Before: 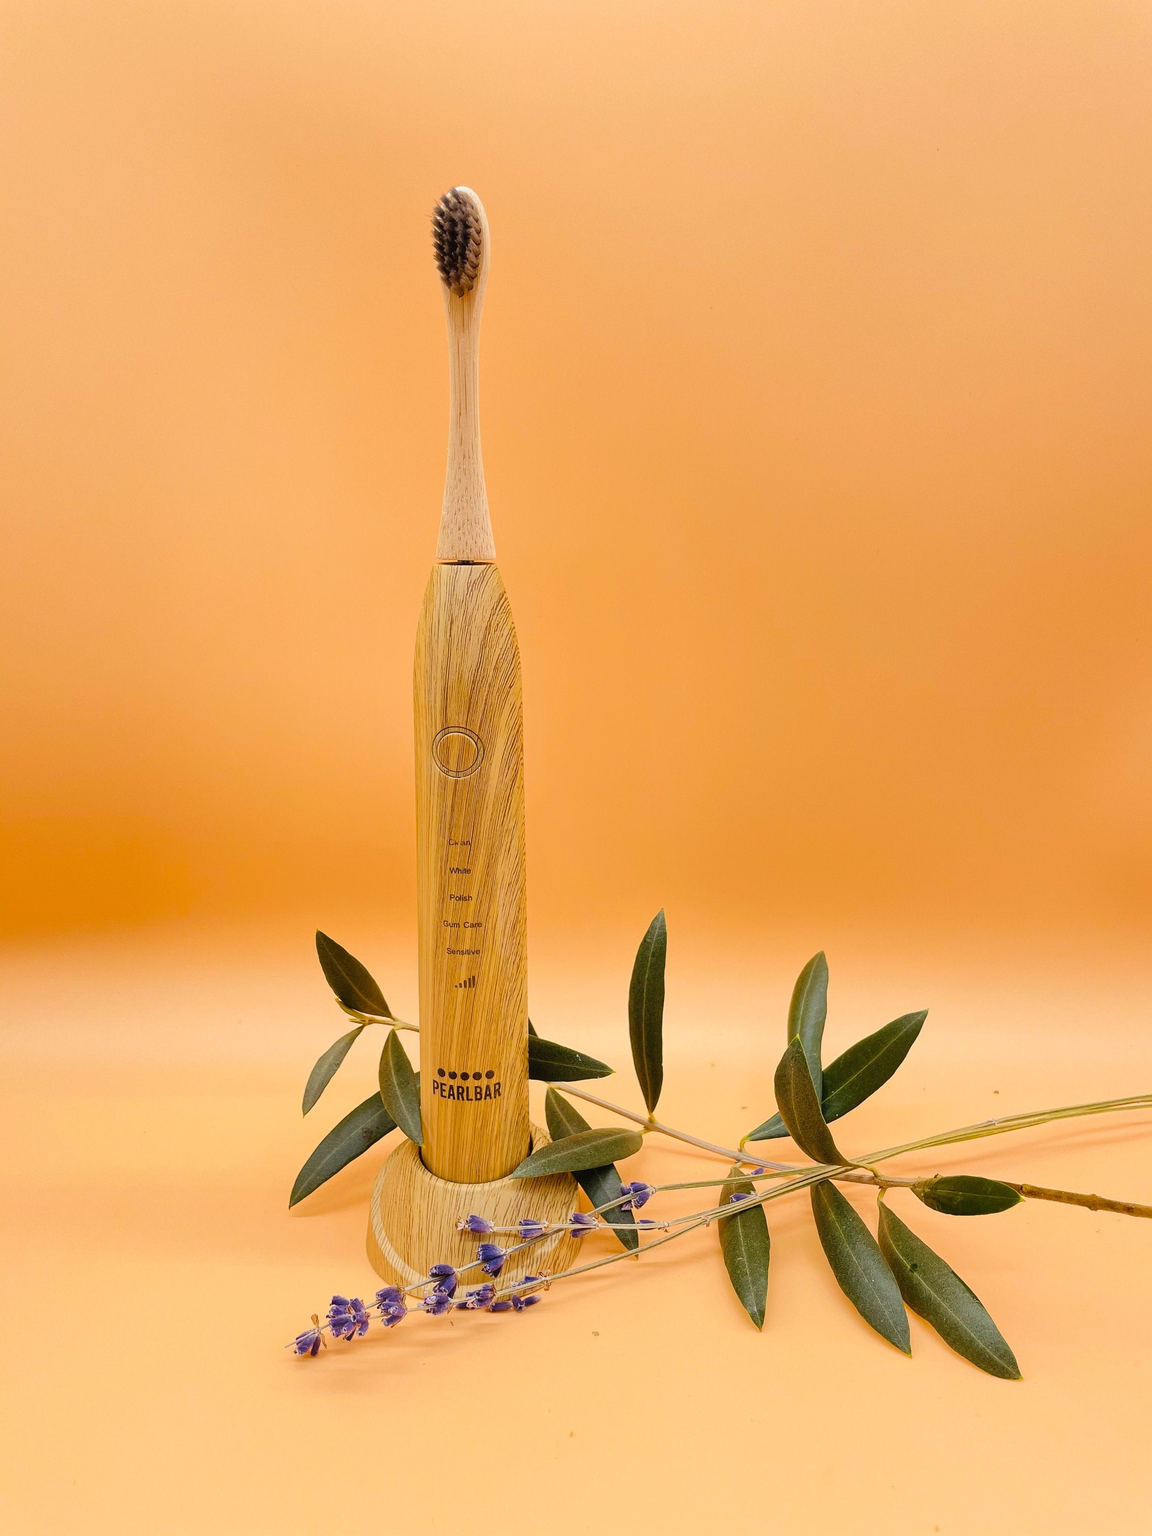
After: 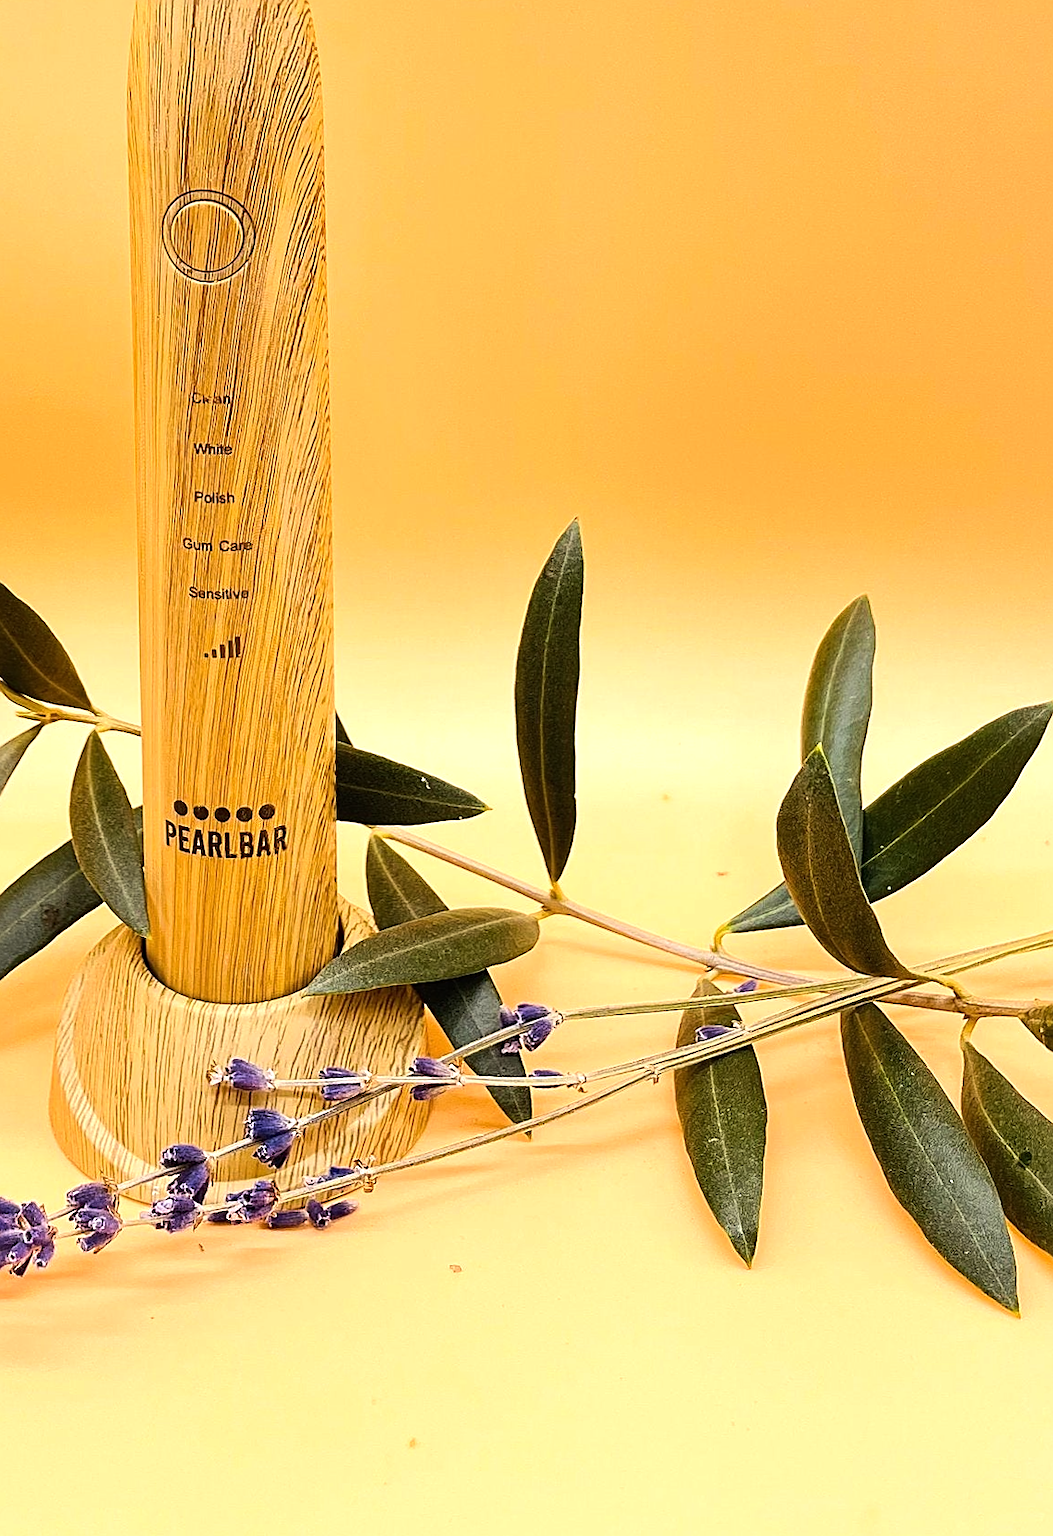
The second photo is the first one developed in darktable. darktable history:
rotate and perspective: lens shift (vertical) 0.048, lens shift (horizontal) -0.024, automatic cropping off
crop: left 29.672%, top 41.786%, right 20.851%, bottom 3.487%
tone equalizer: -8 EV -0.75 EV, -7 EV -0.7 EV, -6 EV -0.6 EV, -5 EV -0.4 EV, -3 EV 0.4 EV, -2 EV 0.6 EV, -1 EV 0.7 EV, +0 EV 0.75 EV, edges refinement/feathering 500, mask exposure compensation -1.57 EV, preserve details no
sharpen: on, module defaults
